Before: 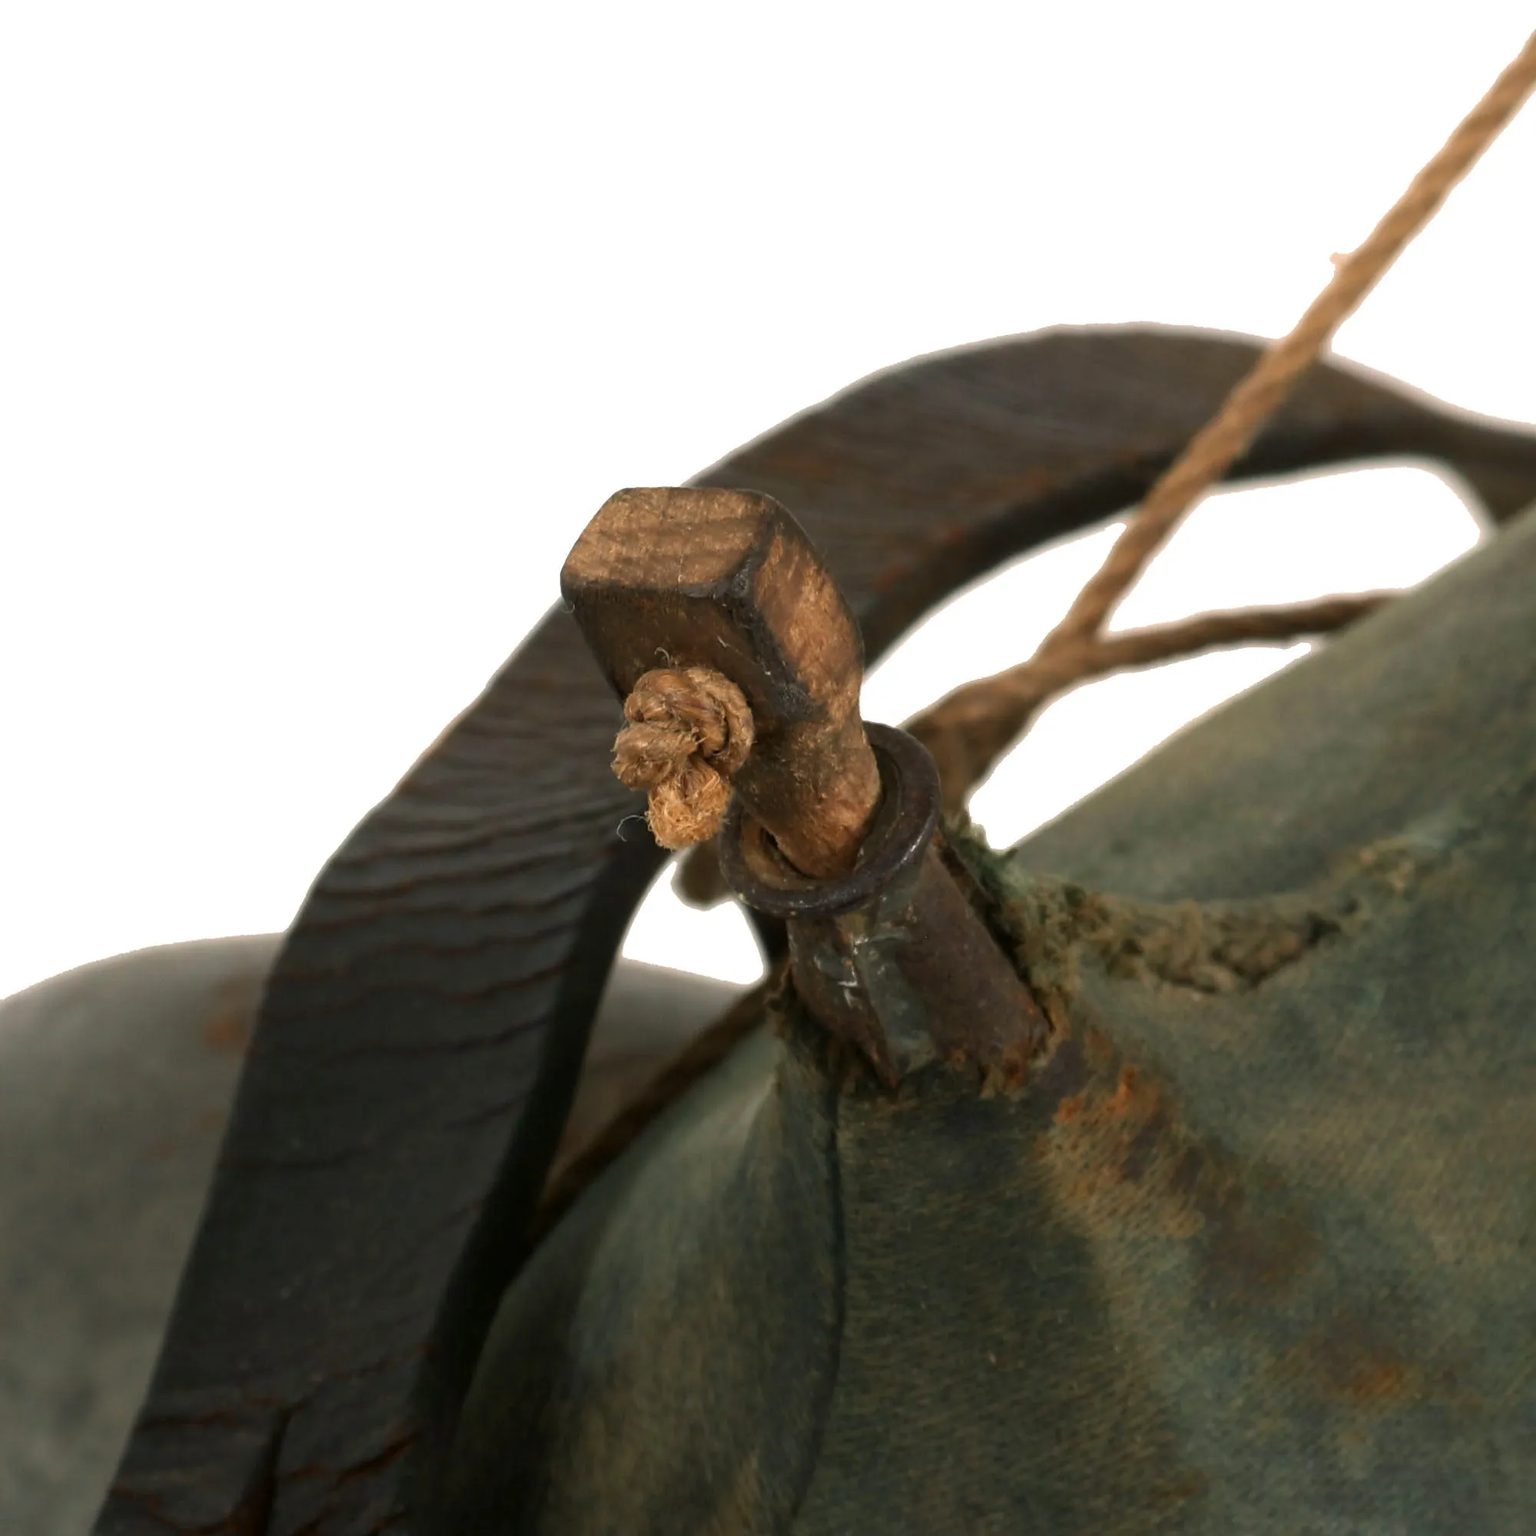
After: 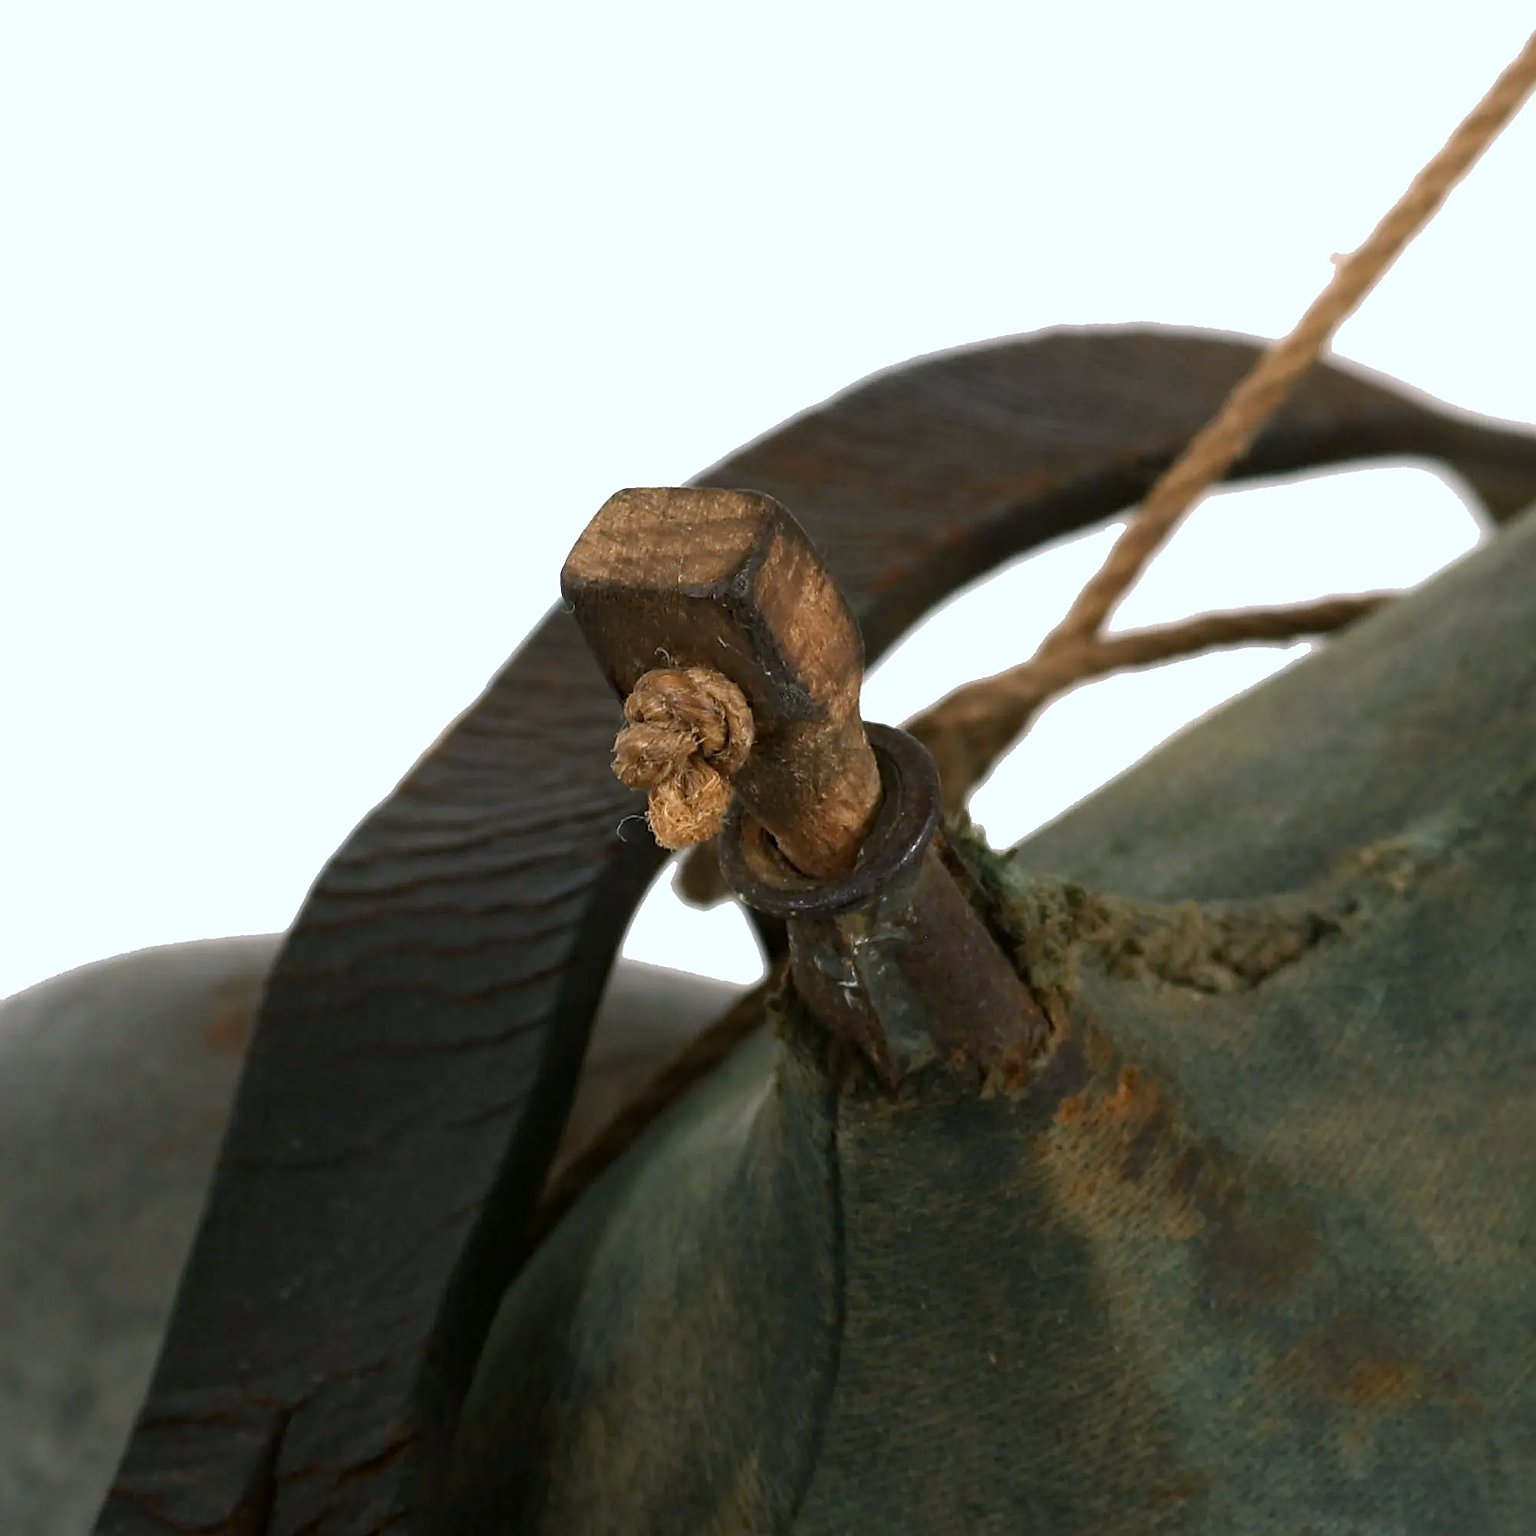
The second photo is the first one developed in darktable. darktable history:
sharpen: on, module defaults
haze removal: compatibility mode true, adaptive false
white balance: red 0.954, blue 1.079
